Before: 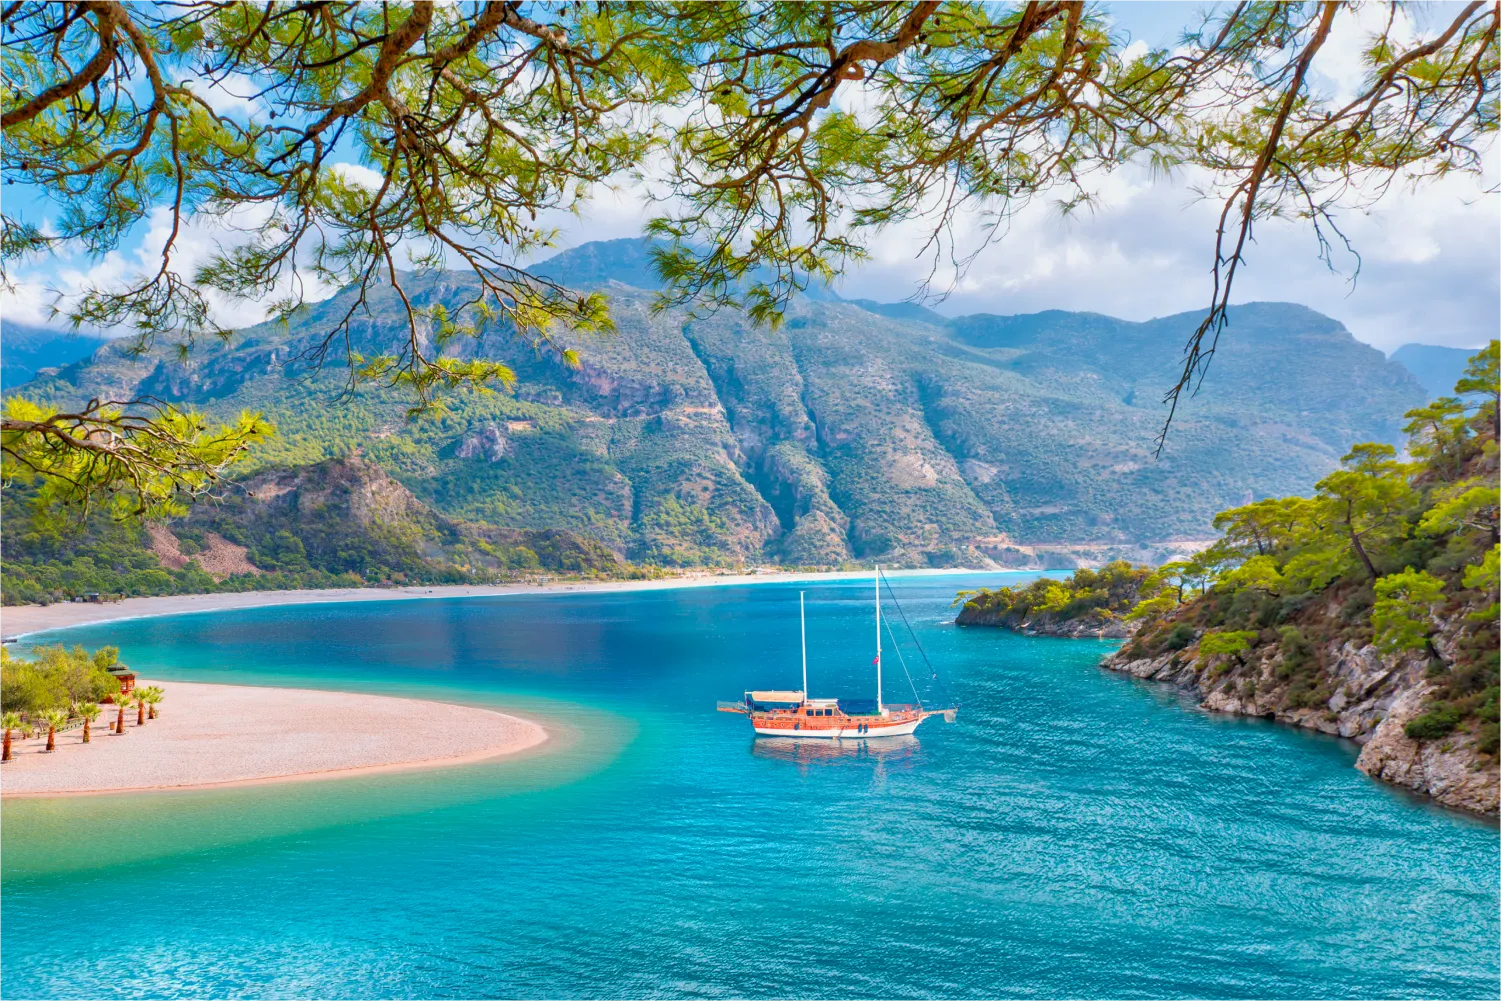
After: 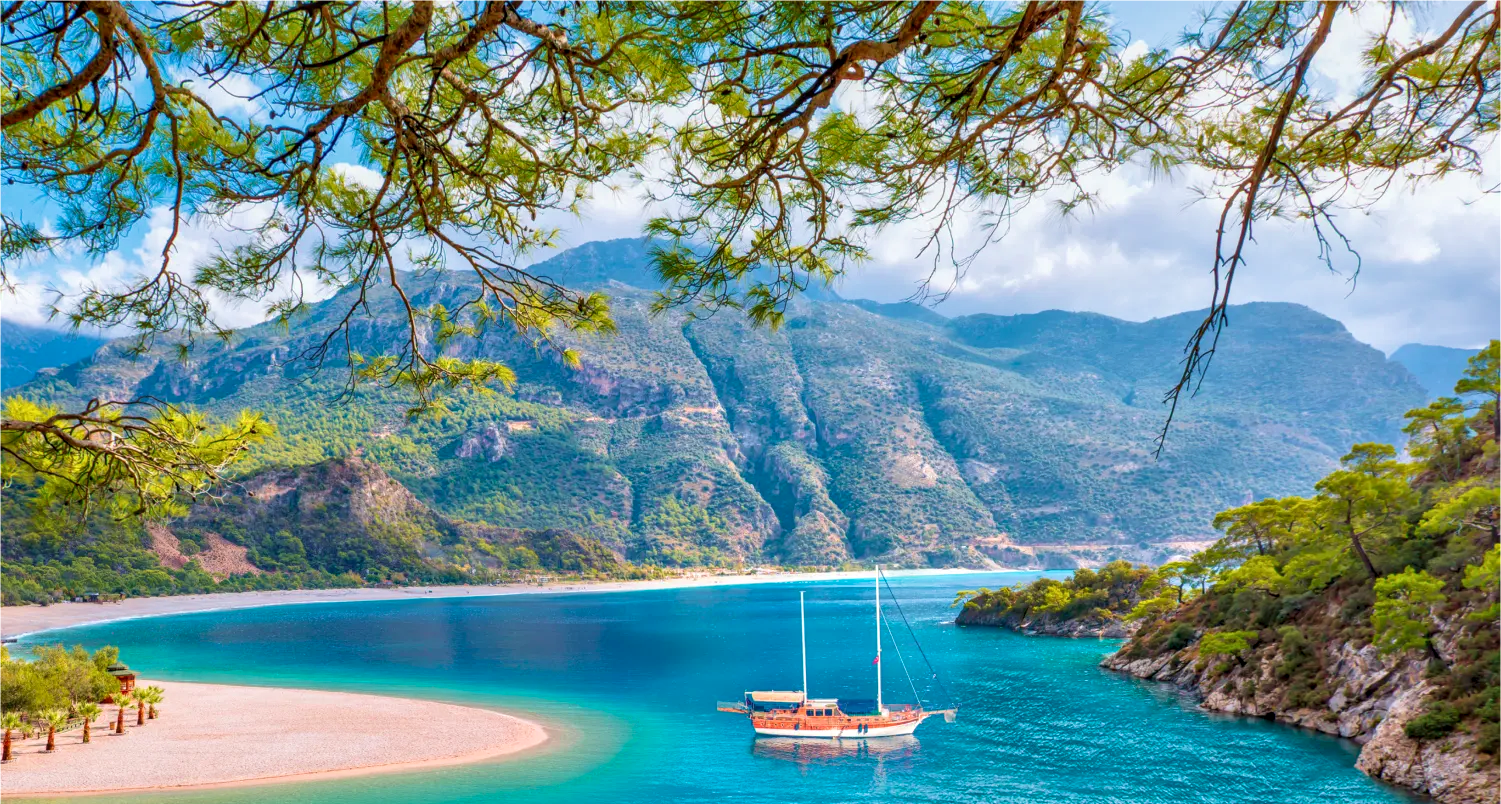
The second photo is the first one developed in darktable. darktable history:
local contrast: on, module defaults
crop: bottom 19.644%
velvia: on, module defaults
